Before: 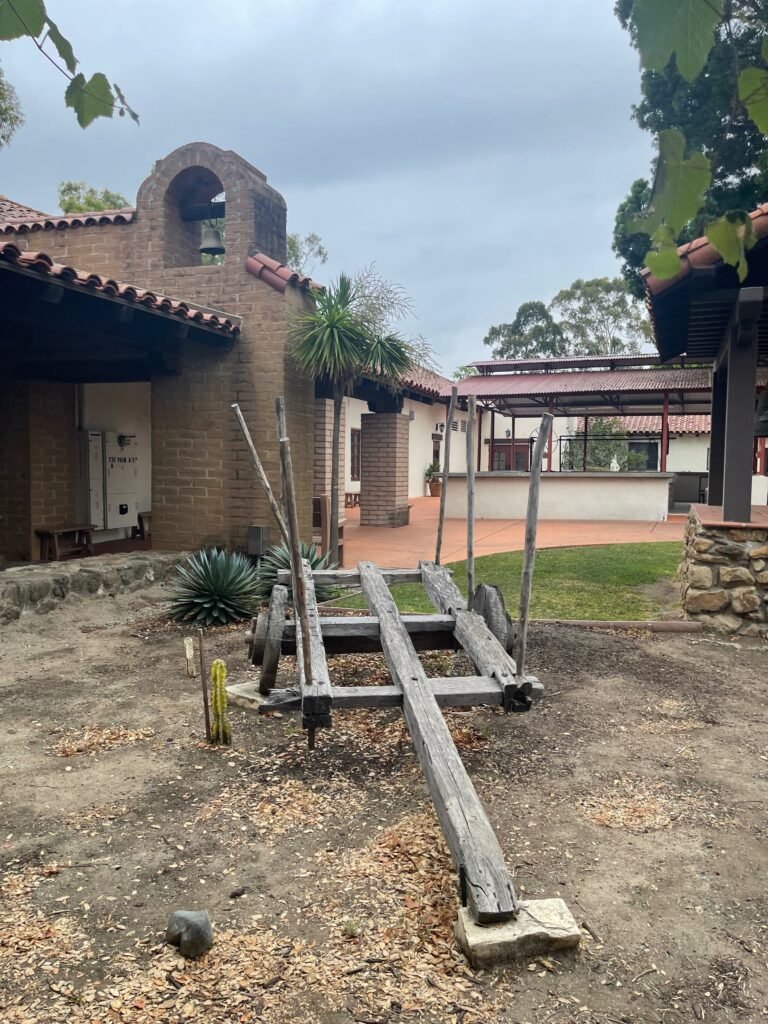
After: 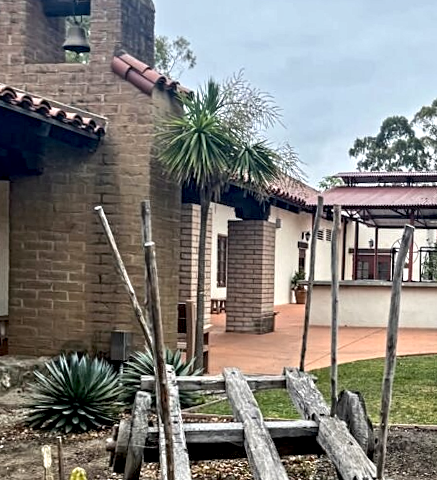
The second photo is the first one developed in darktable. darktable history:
crop: left 20.932%, top 15.471%, right 21.848%, bottom 34.081%
contrast equalizer: octaves 7, y [[0.5, 0.542, 0.583, 0.625, 0.667, 0.708], [0.5 ×6], [0.5 ×6], [0 ×6], [0 ×6]]
exposure: black level correction 0.007, exposure 0.159 EV, compensate highlight preservation false
rotate and perspective: rotation 0.679°, lens shift (horizontal) 0.136, crop left 0.009, crop right 0.991, crop top 0.078, crop bottom 0.95
